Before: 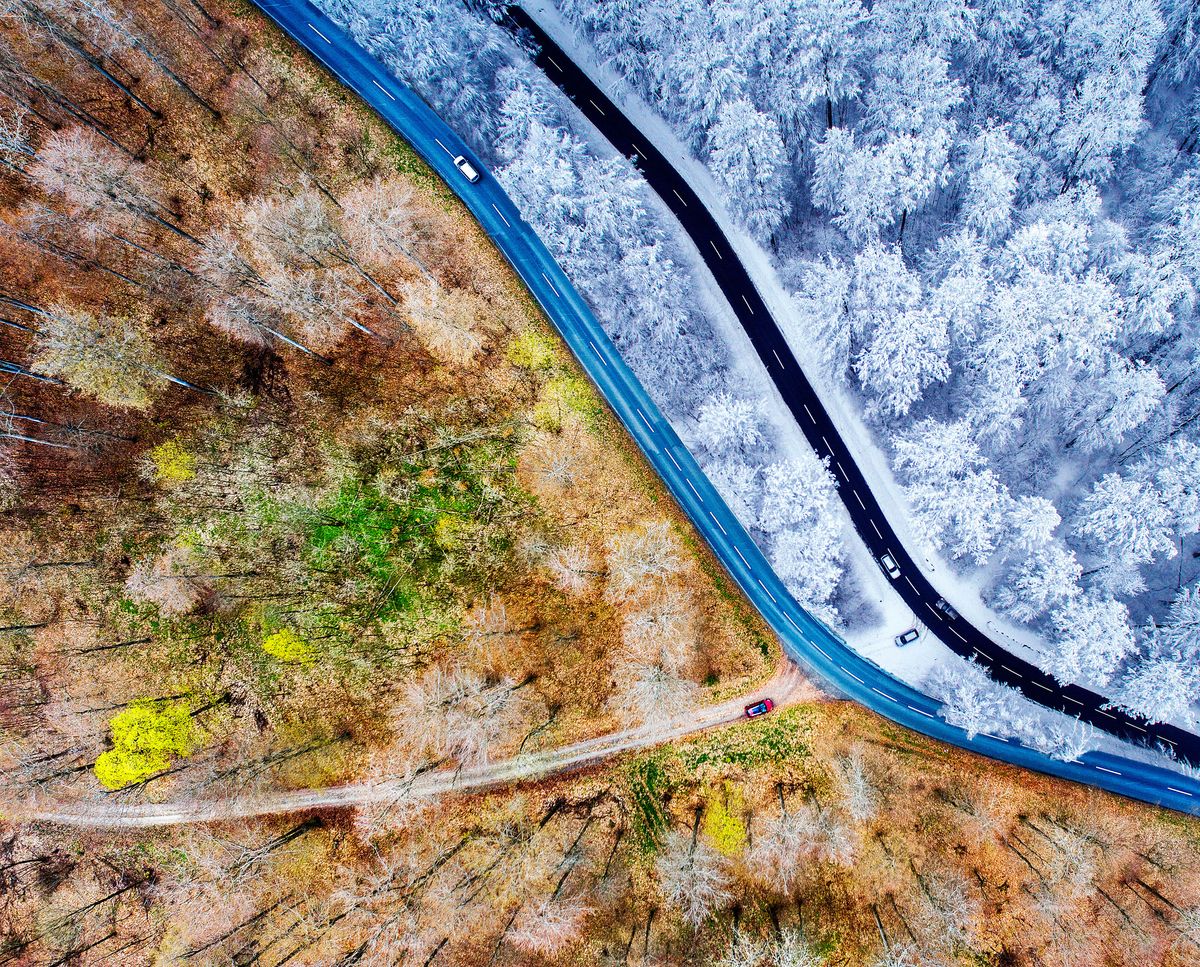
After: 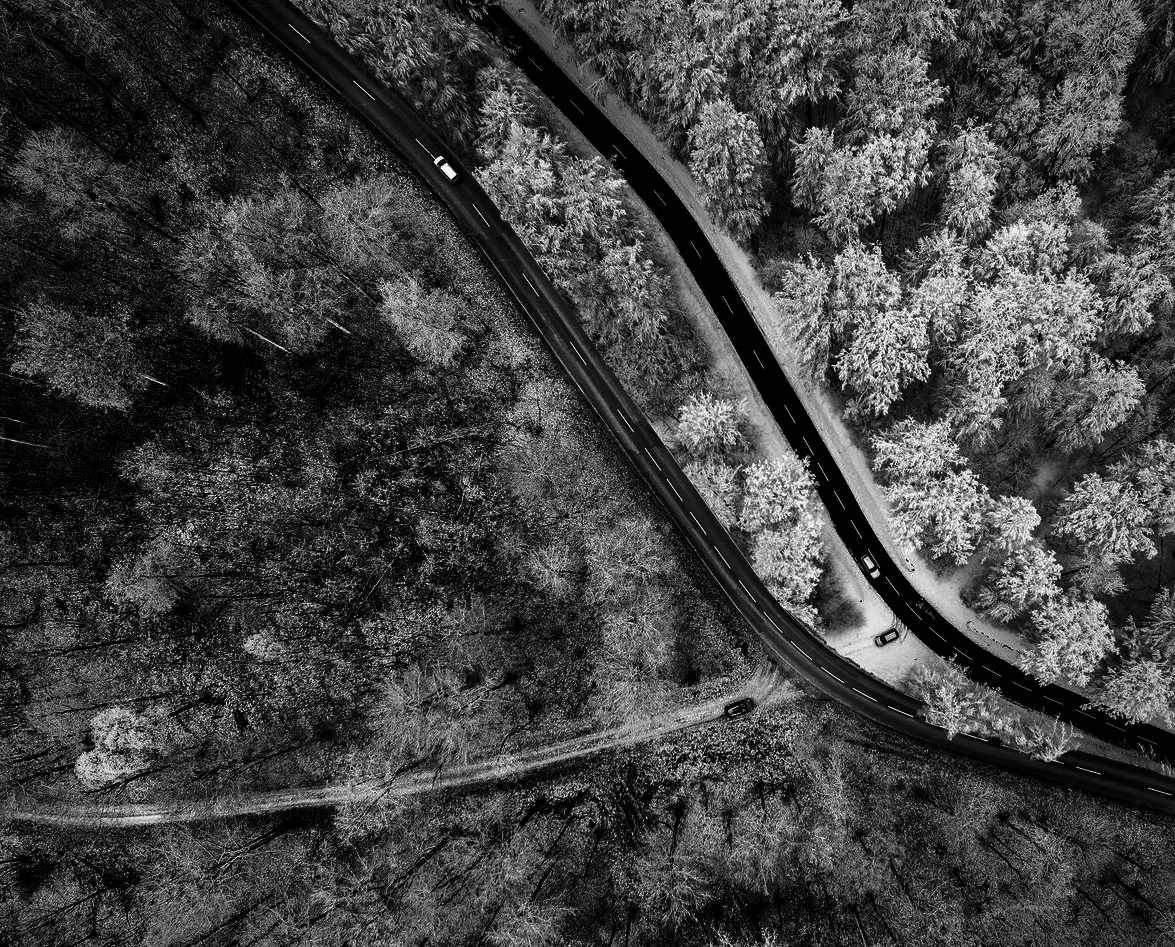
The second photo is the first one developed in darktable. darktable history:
exposure: compensate highlight preservation false
vignetting: on, module defaults
crop: left 1.743%, right 0.268%, bottom 2.011%
contrast brightness saturation: contrast 0.02, brightness -1, saturation -1
